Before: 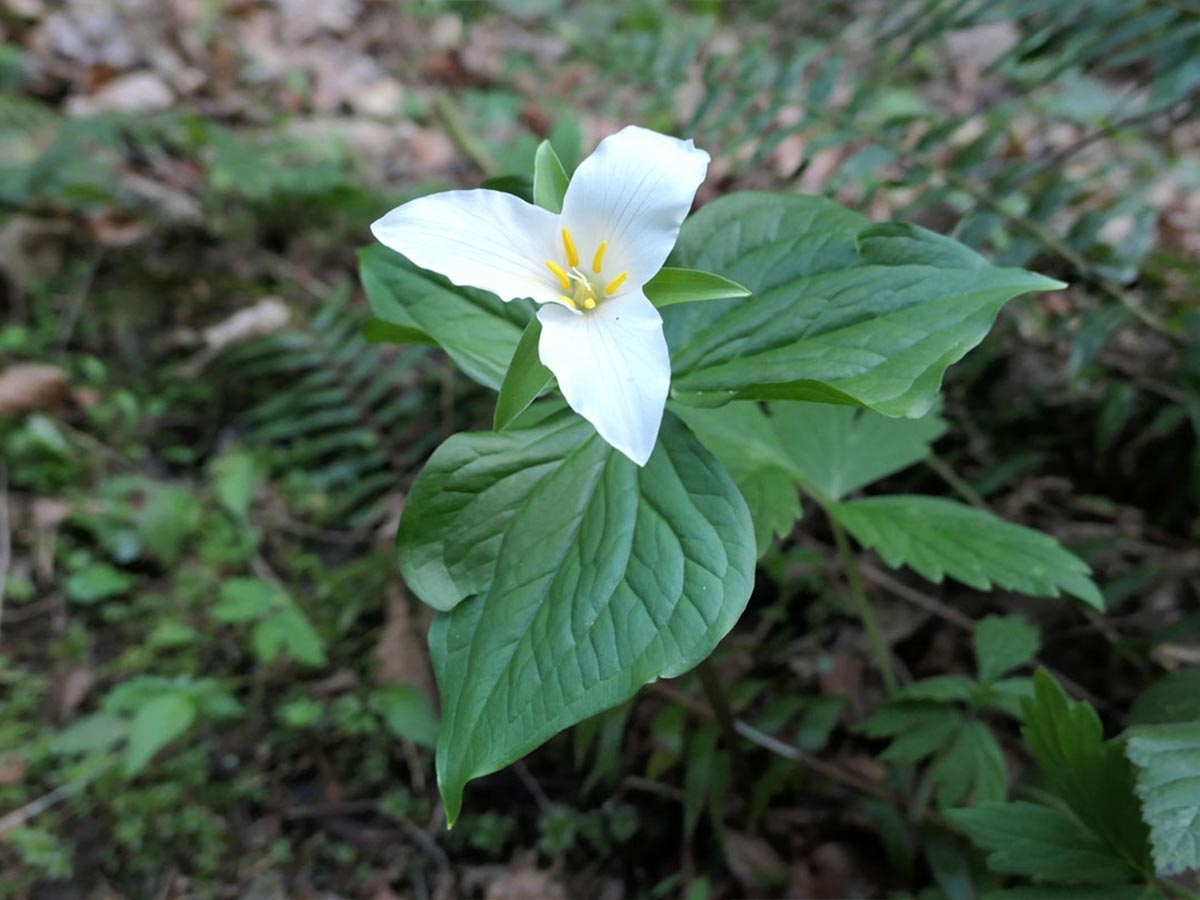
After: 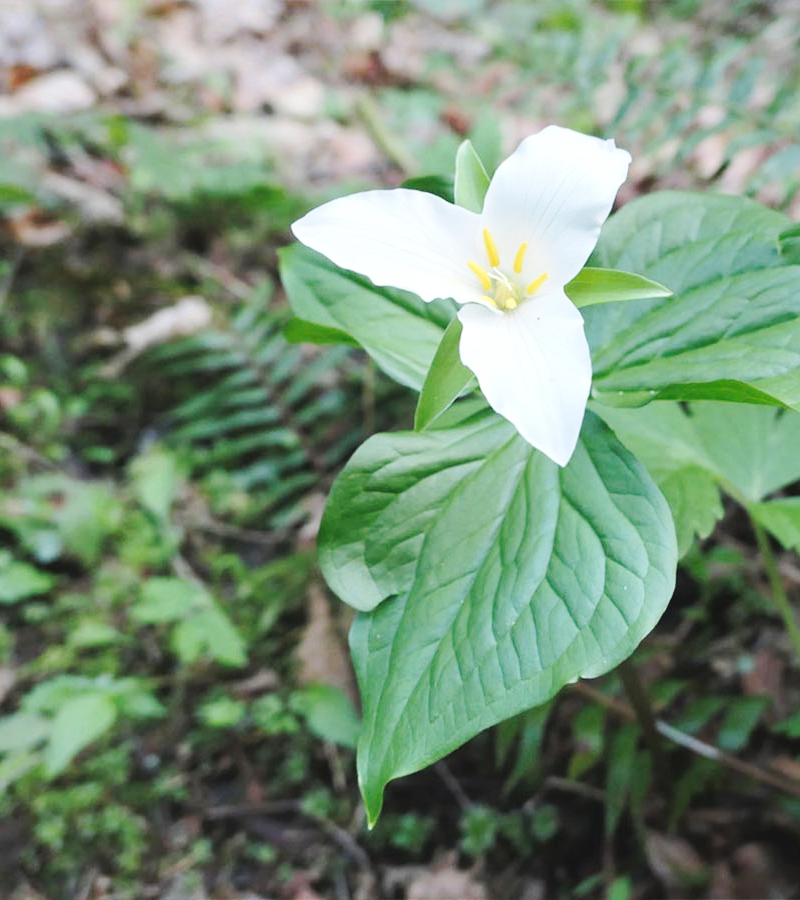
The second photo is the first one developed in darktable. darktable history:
crop and rotate: left 6.617%, right 26.717%
base curve: curves: ch0 [(0, 0.007) (0.028, 0.063) (0.121, 0.311) (0.46, 0.743) (0.859, 0.957) (1, 1)], preserve colors none
